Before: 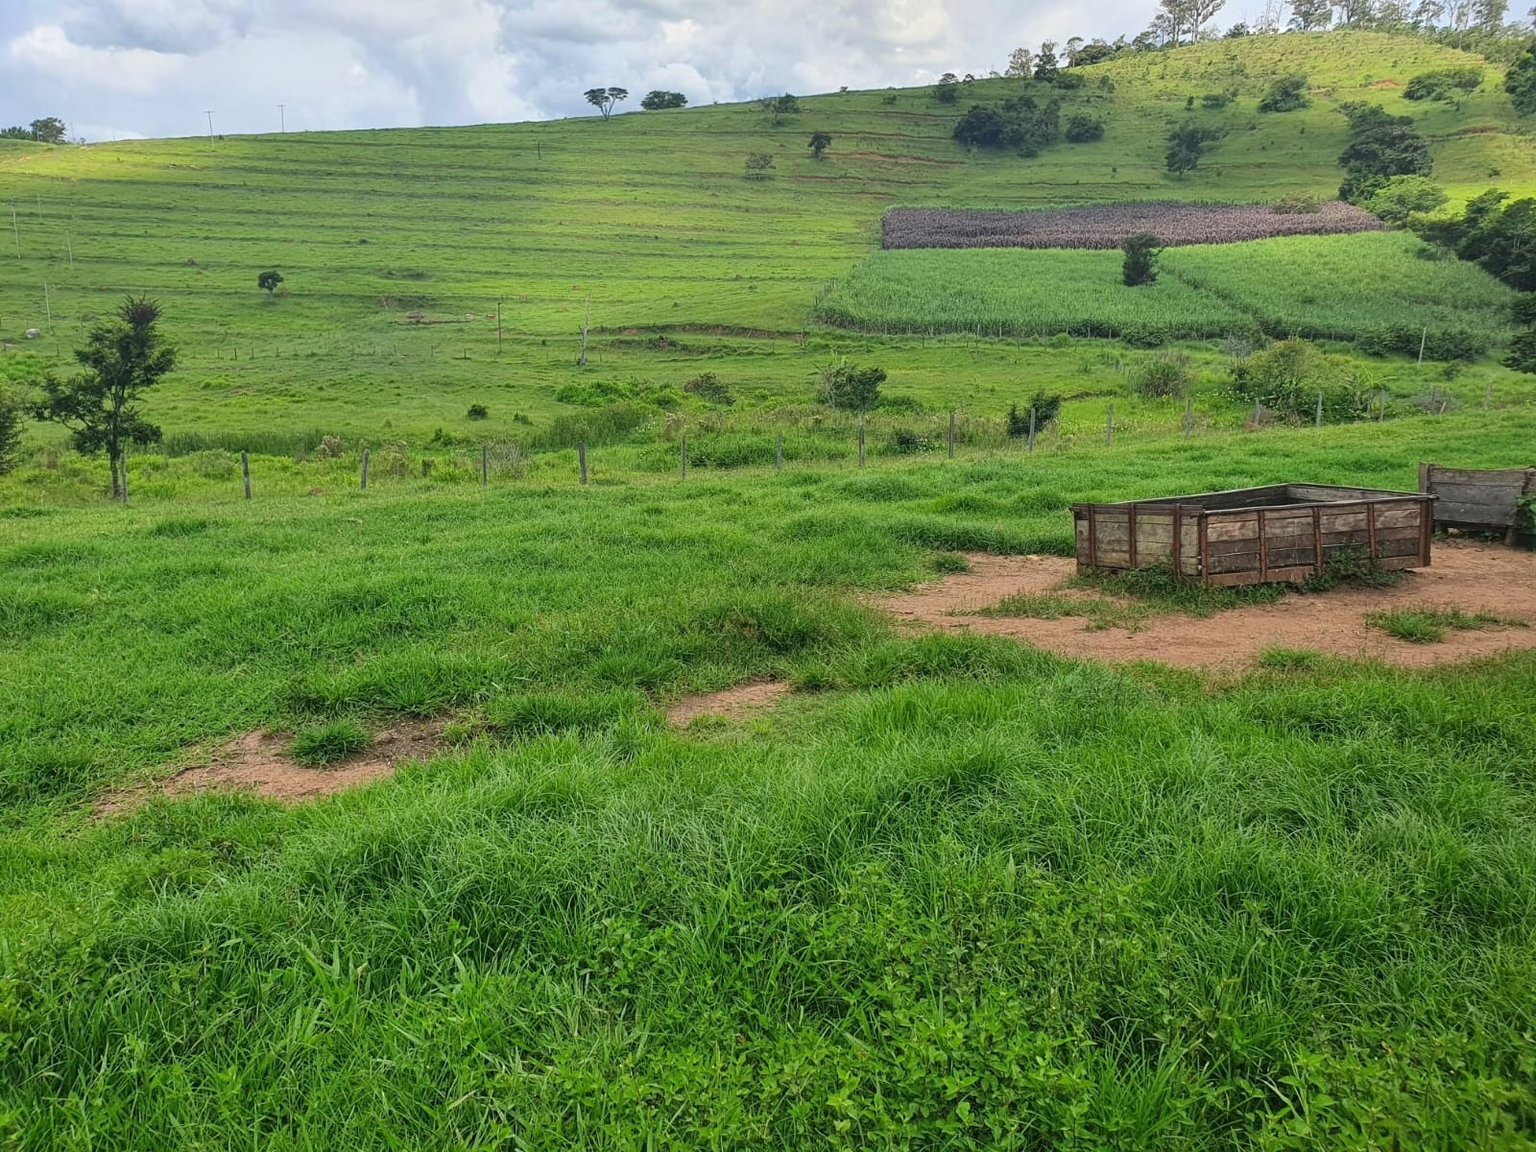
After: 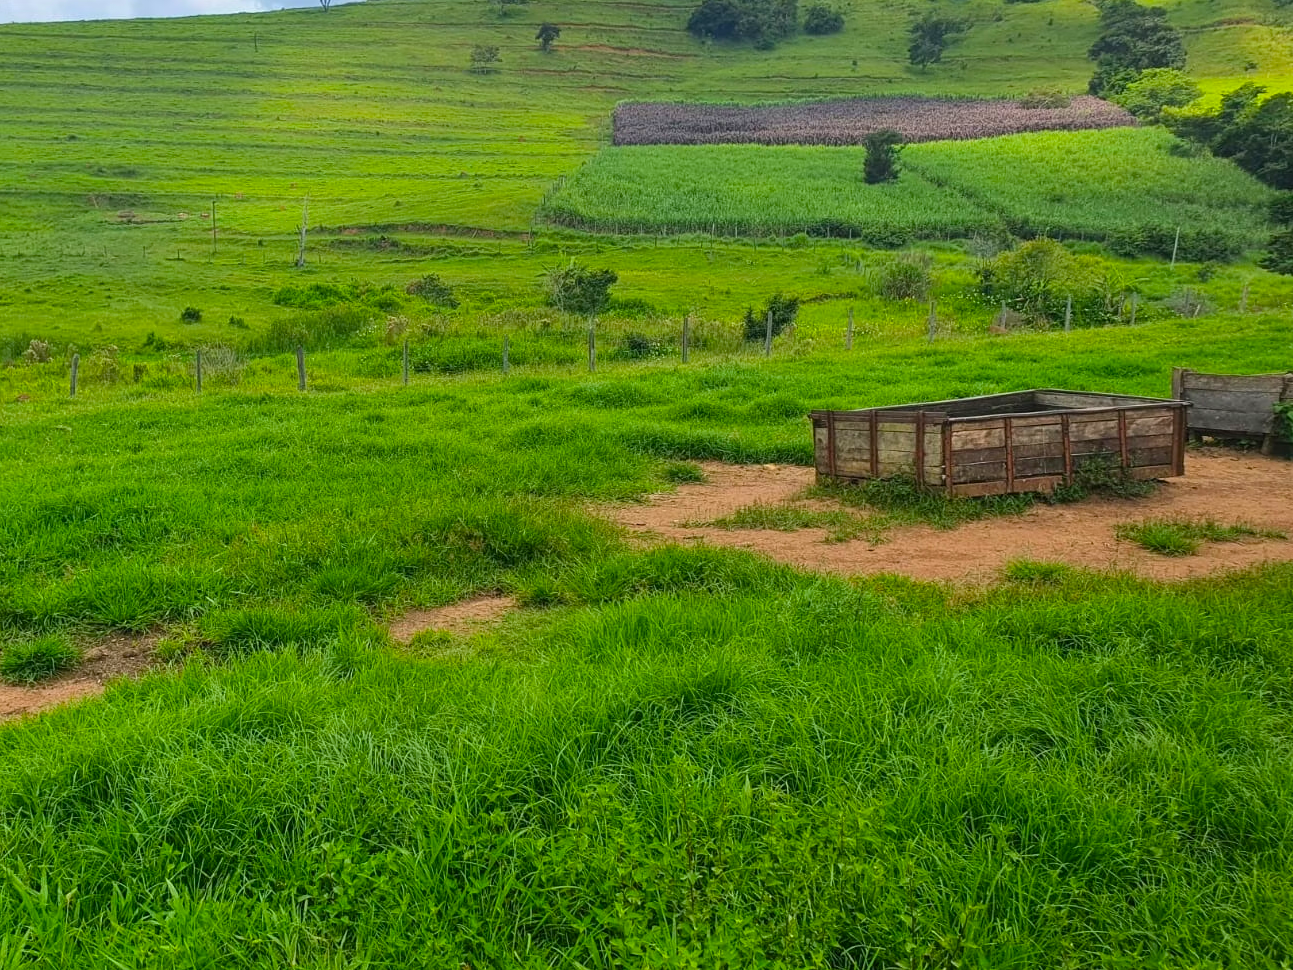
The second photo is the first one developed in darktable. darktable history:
crop: left 19.159%, top 9.58%, bottom 9.58%
color balance rgb: perceptual saturation grading › global saturation 30%, global vibrance 20%
